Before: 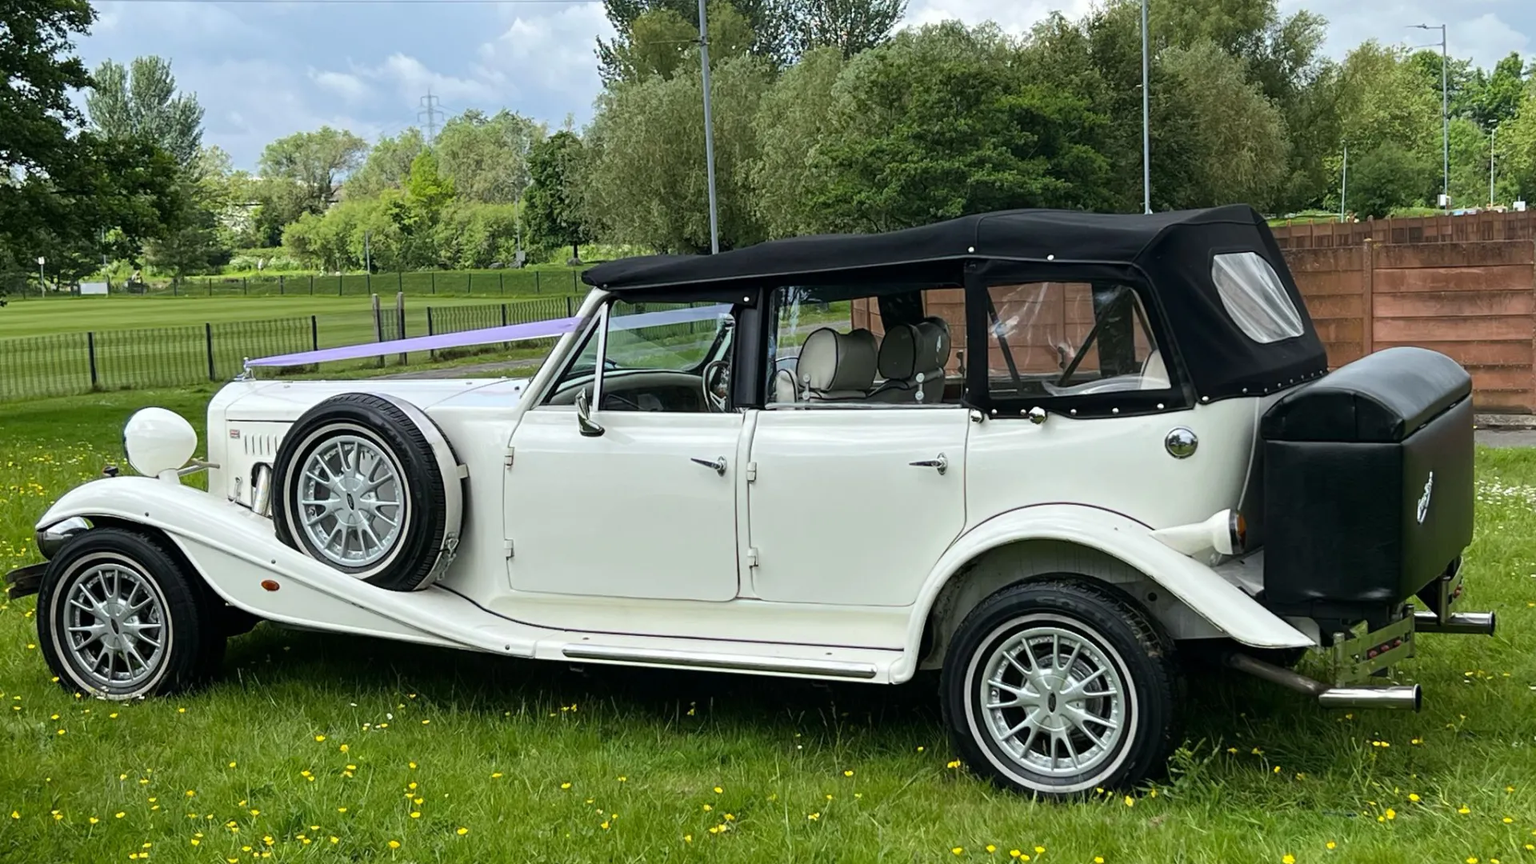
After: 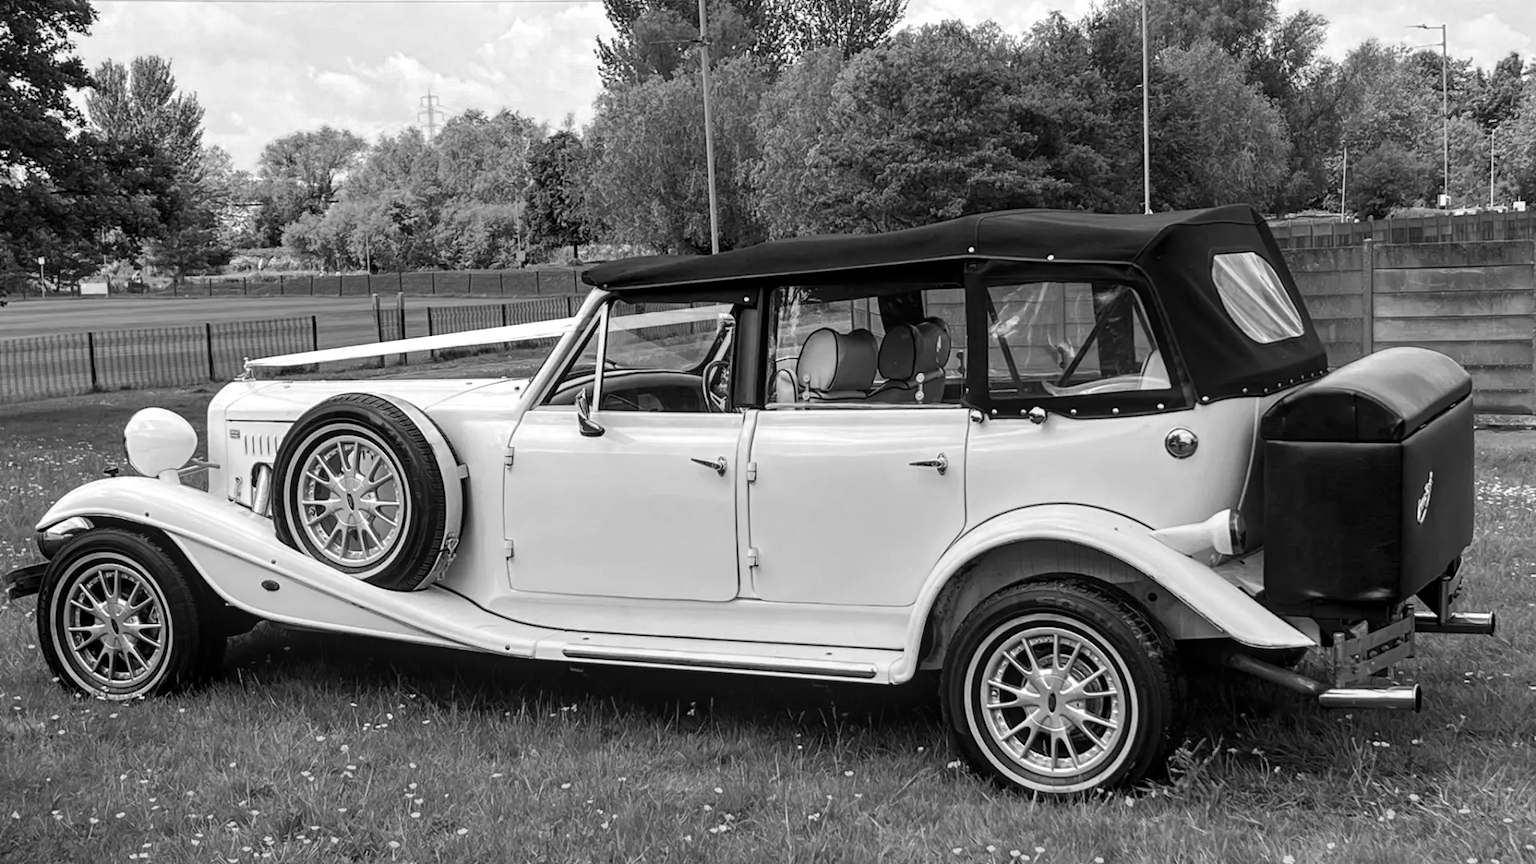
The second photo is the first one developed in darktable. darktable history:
color zones: curves: ch0 [(0, 0.613) (0.01, 0.613) (0.245, 0.448) (0.498, 0.529) (0.642, 0.665) (0.879, 0.777) (0.99, 0.613)]; ch1 [(0, 0) (0.143, 0) (0.286, 0) (0.429, 0) (0.571, 0) (0.714, 0) (0.857, 0)]
local contrast: on, module defaults
